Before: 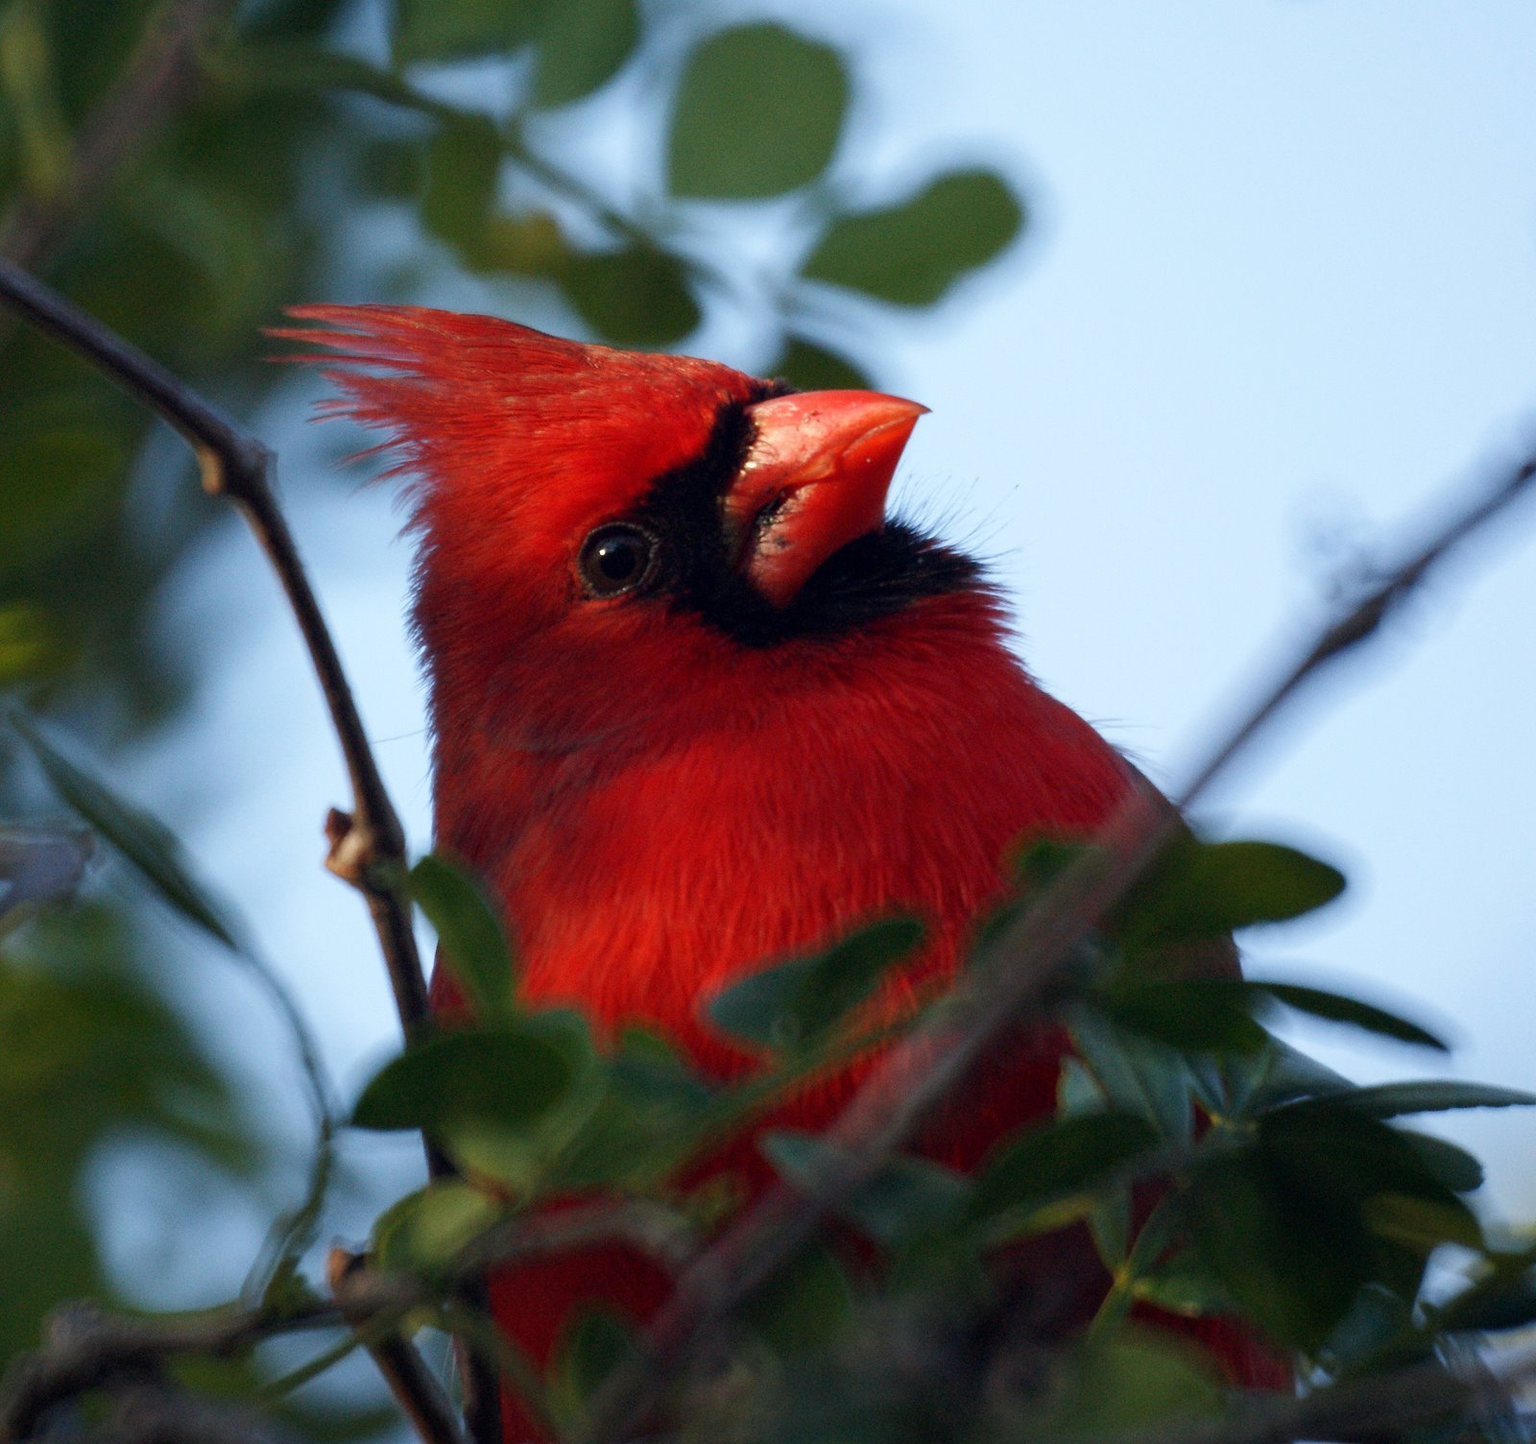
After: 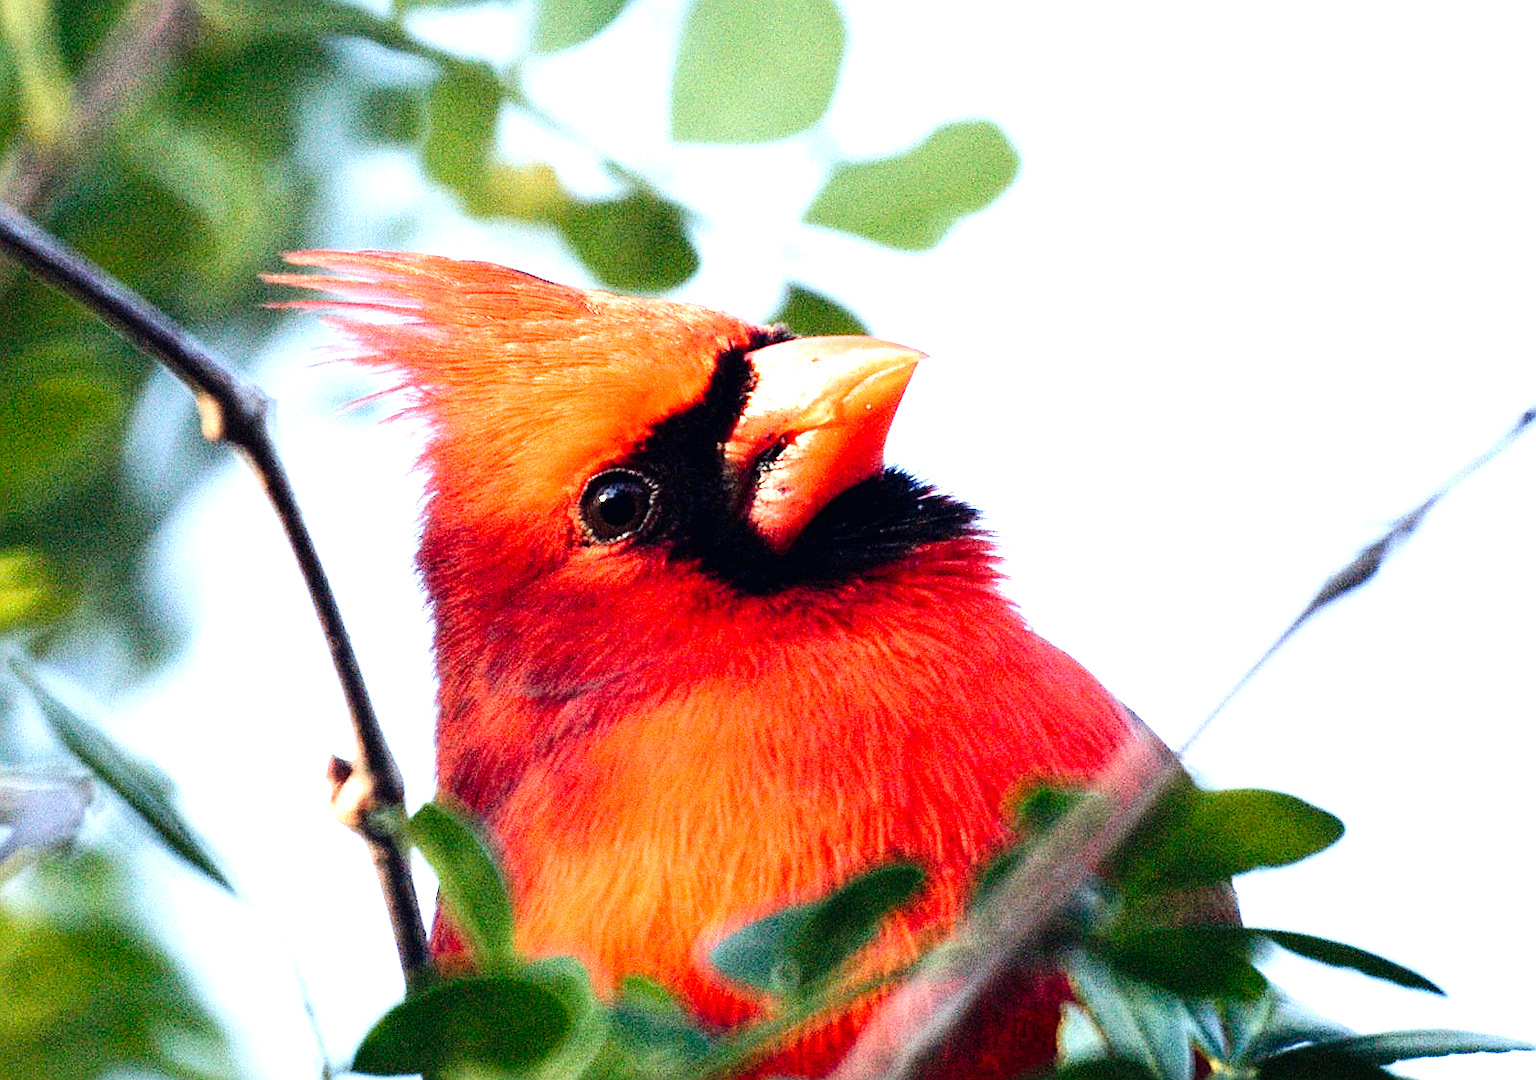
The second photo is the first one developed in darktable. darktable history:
tone equalizer: -8 EV -0.754 EV, -7 EV -0.74 EV, -6 EV -0.561 EV, -5 EV -0.38 EV, -3 EV 0.377 EV, -2 EV 0.6 EV, -1 EV 0.693 EV, +0 EV 0.728 EV, edges refinement/feathering 500, mask exposure compensation -1.57 EV, preserve details no
crop: top 3.727%, bottom 21.342%
sharpen: on, module defaults
tone curve: curves: ch0 [(0, 0) (0.003, 0.006) (0.011, 0.007) (0.025, 0.009) (0.044, 0.012) (0.069, 0.021) (0.1, 0.036) (0.136, 0.056) (0.177, 0.105) (0.224, 0.165) (0.277, 0.251) (0.335, 0.344) (0.399, 0.439) (0.468, 0.532) (0.543, 0.628) (0.623, 0.718) (0.709, 0.797) (0.801, 0.874) (0.898, 0.943) (1, 1)], preserve colors none
exposure: black level correction 0, exposure 1.994 EV, compensate exposure bias true, compensate highlight preservation false
